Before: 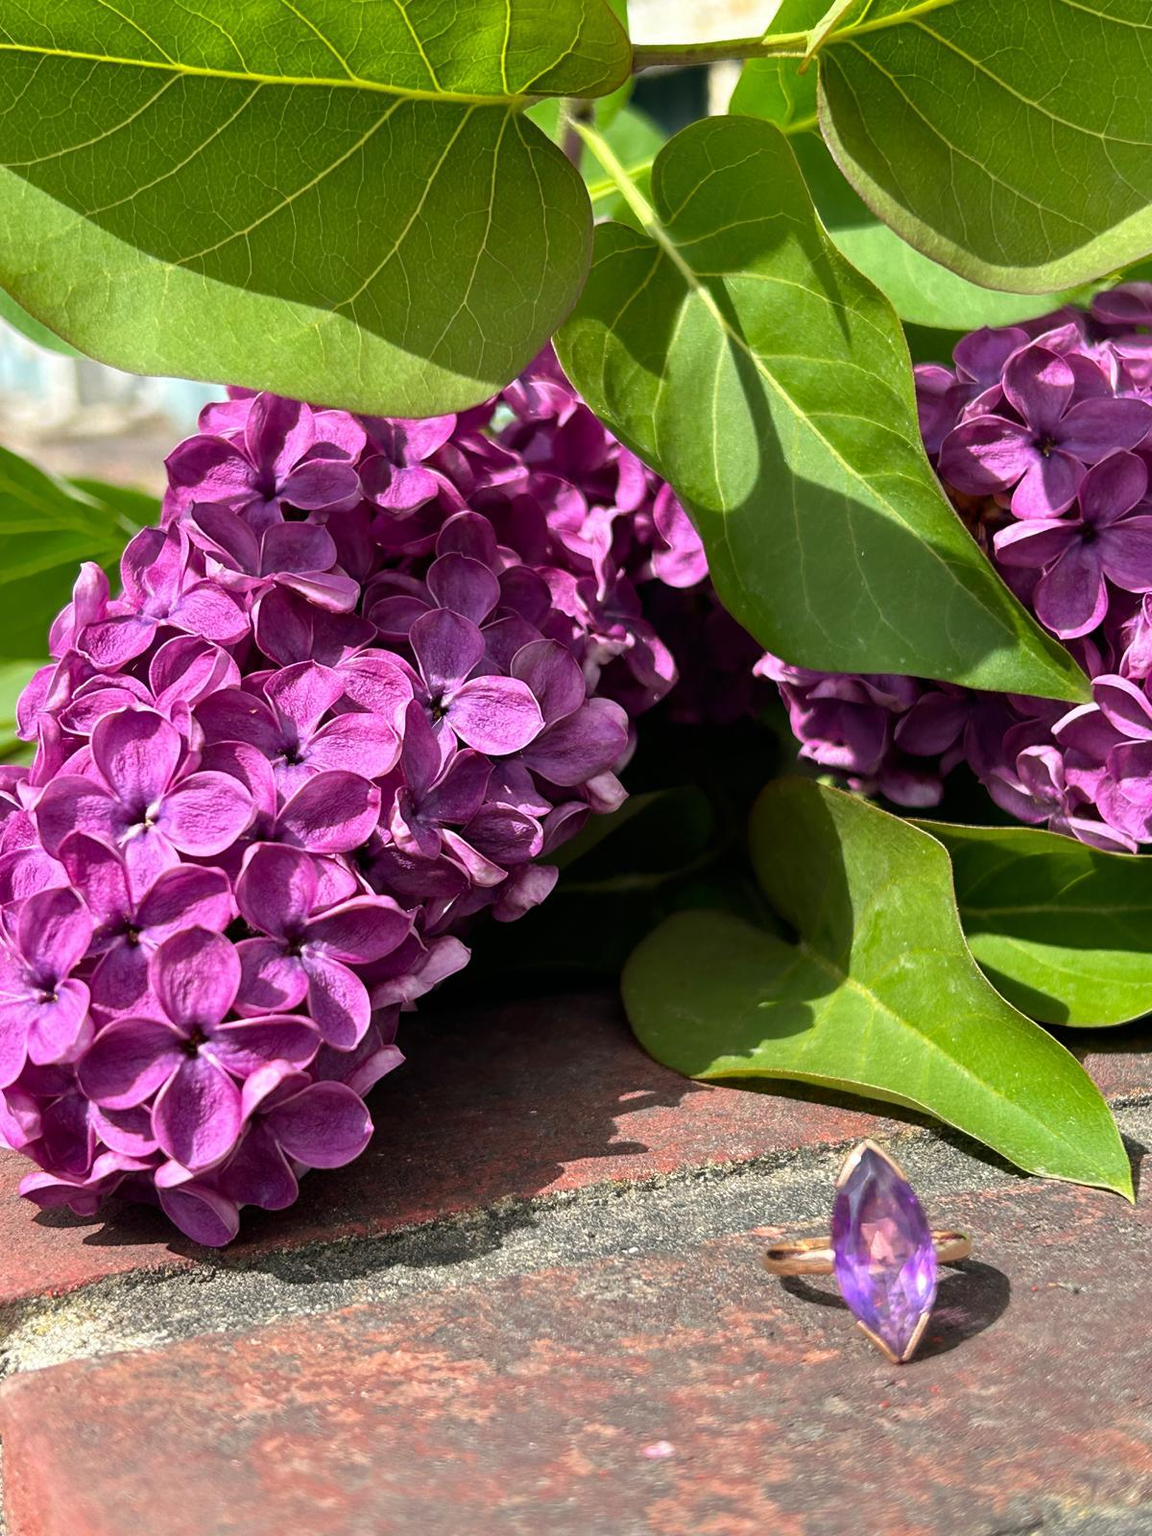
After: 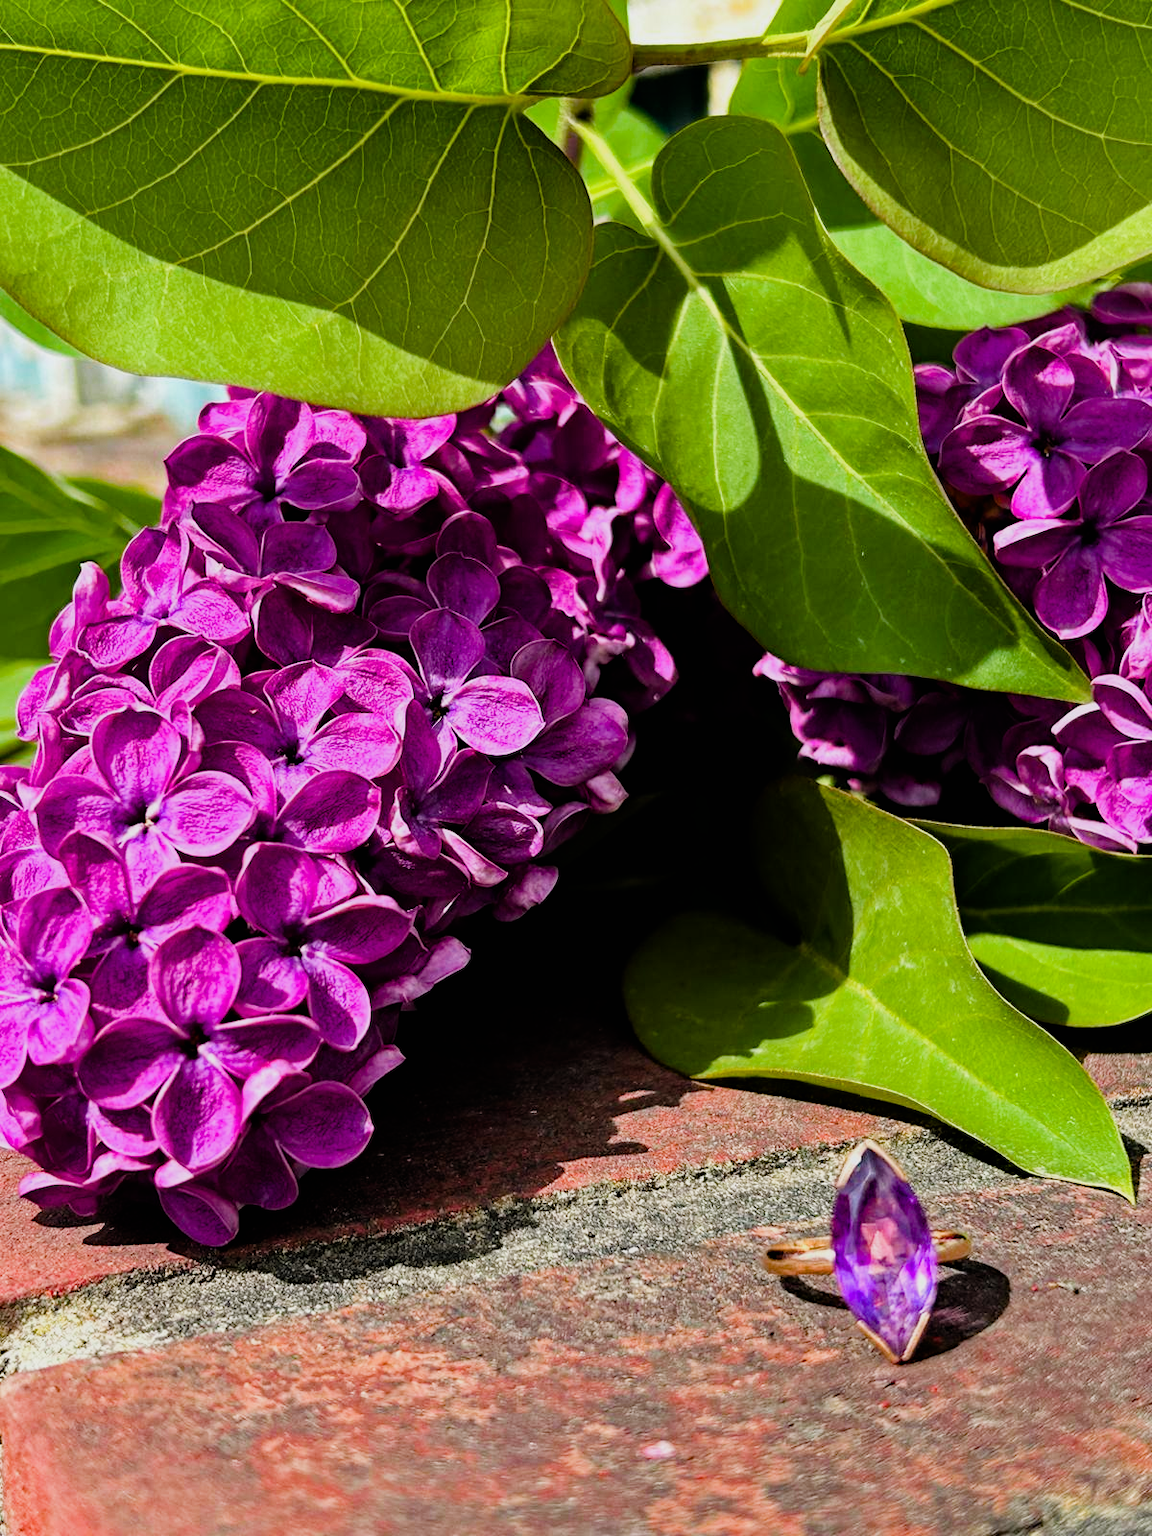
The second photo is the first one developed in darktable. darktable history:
haze removal: strength 0.522, distance 0.922, compatibility mode true, adaptive false
color balance rgb: global offset › luminance 0.751%, perceptual saturation grading › global saturation 20%, perceptual saturation grading › highlights -24.828%, perceptual saturation grading › shadows 50.096%, global vibrance 9.68%
filmic rgb: black relative exposure -5.15 EV, white relative exposure 3.99 EV, hardness 2.88, contrast 1.299, highlights saturation mix -30.08%
